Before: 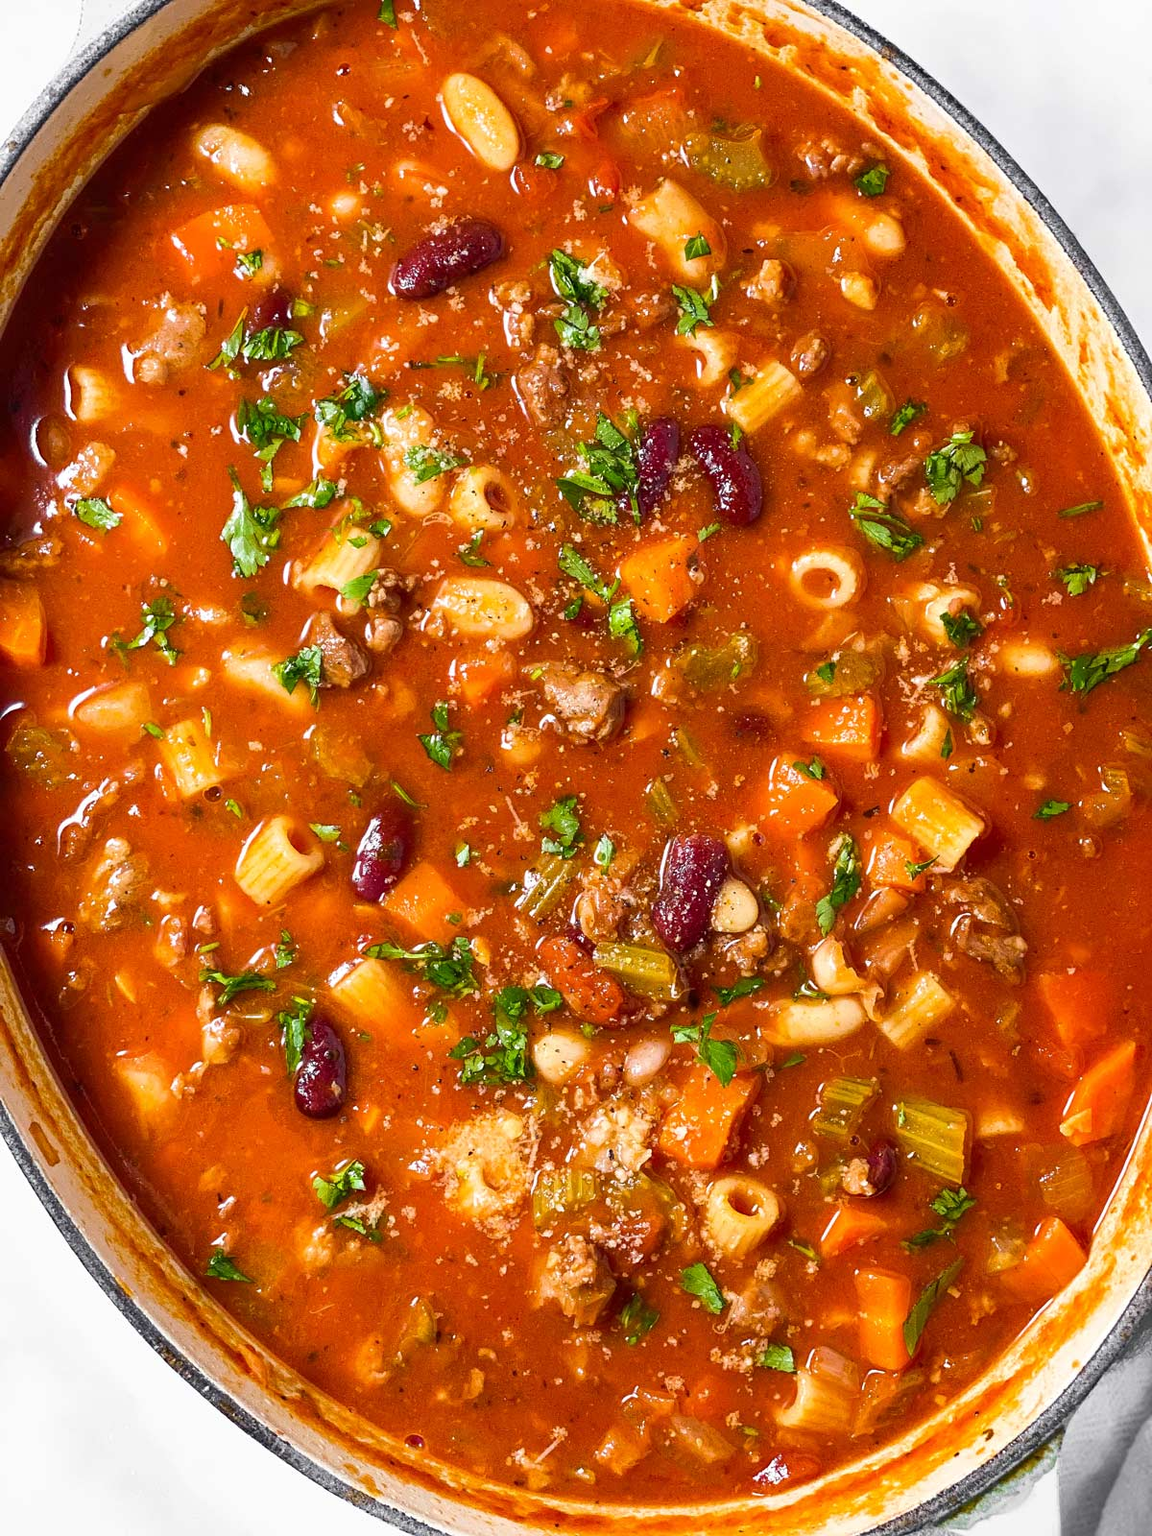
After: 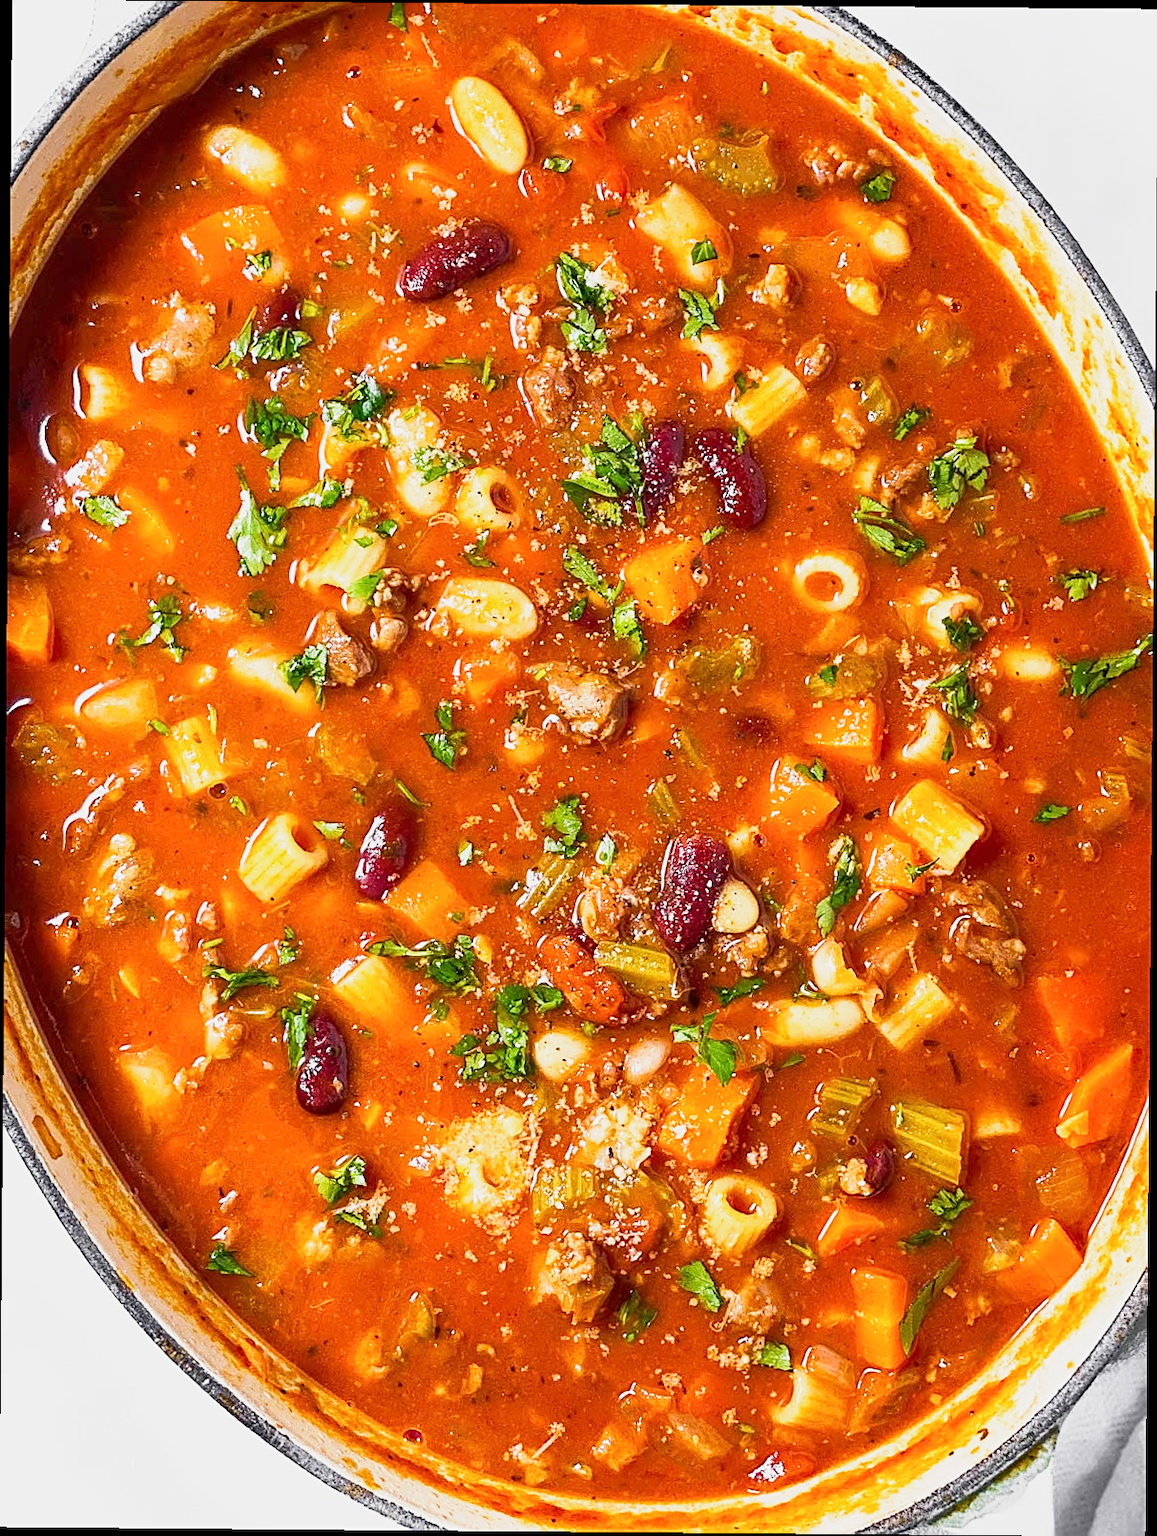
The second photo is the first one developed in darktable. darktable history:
sharpen: on, module defaults
crop and rotate: angle -0.485°
base curve: curves: ch0 [(0, 0) (0.088, 0.125) (0.176, 0.251) (0.354, 0.501) (0.613, 0.749) (1, 0.877)], preserve colors none
